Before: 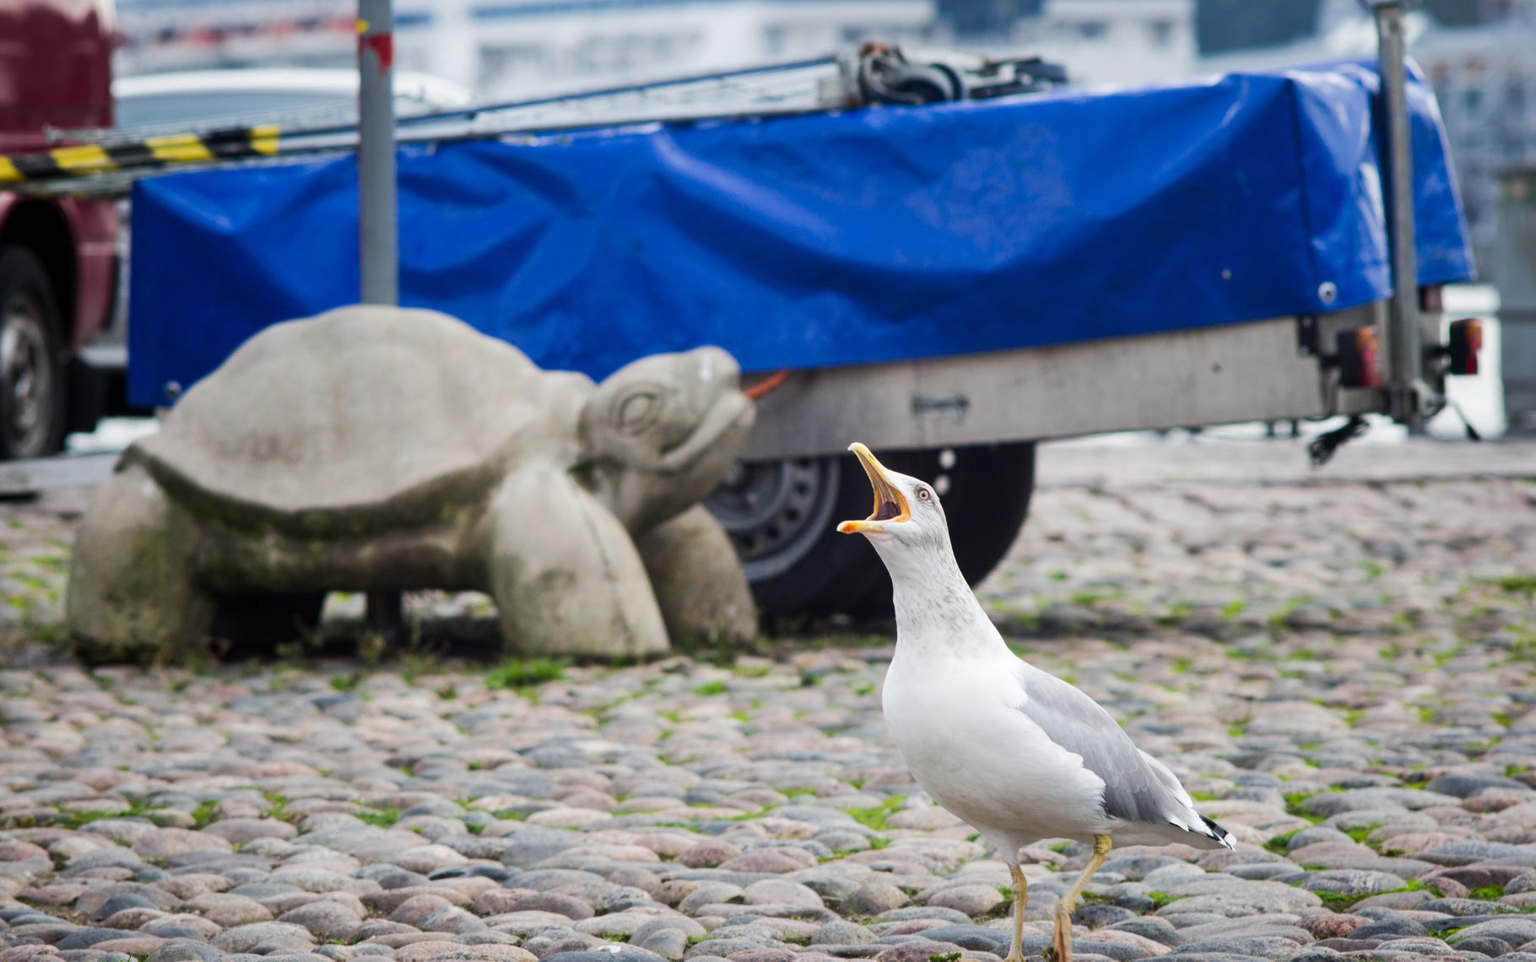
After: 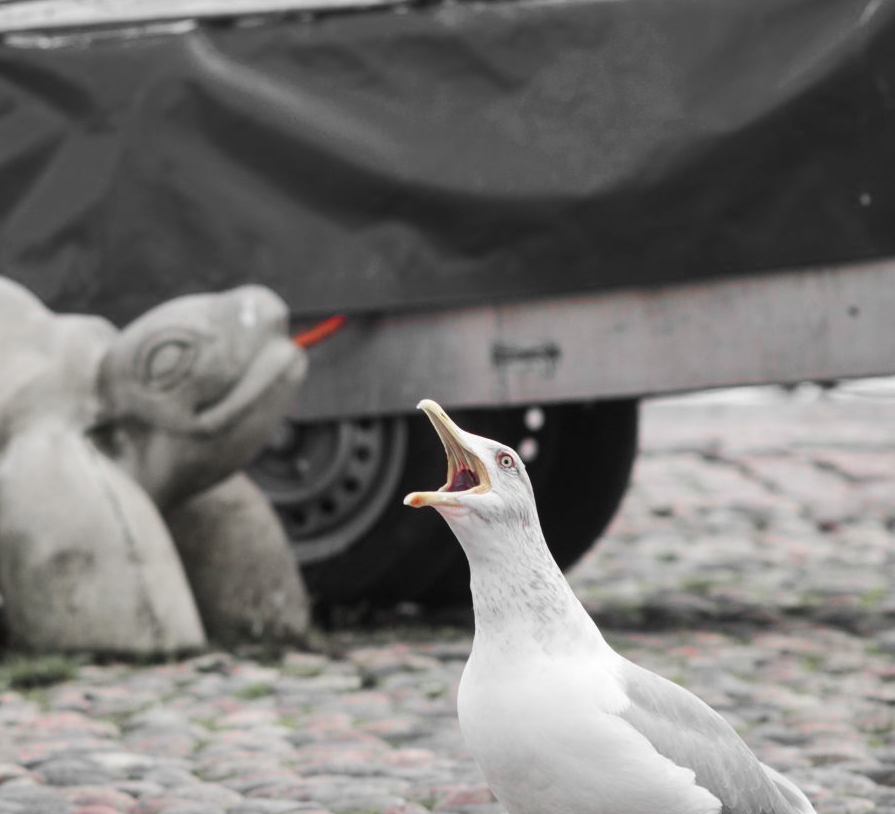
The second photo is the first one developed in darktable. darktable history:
crop: left 32.33%, top 10.998%, right 18.483%, bottom 17.597%
color zones: curves: ch1 [(0, 0.831) (0.08, 0.771) (0.157, 0.268) (0.241, 0.207) (0.562, -0.005) (0.714, -0.013) (0.876, 0.01) (1, 0.831)]
